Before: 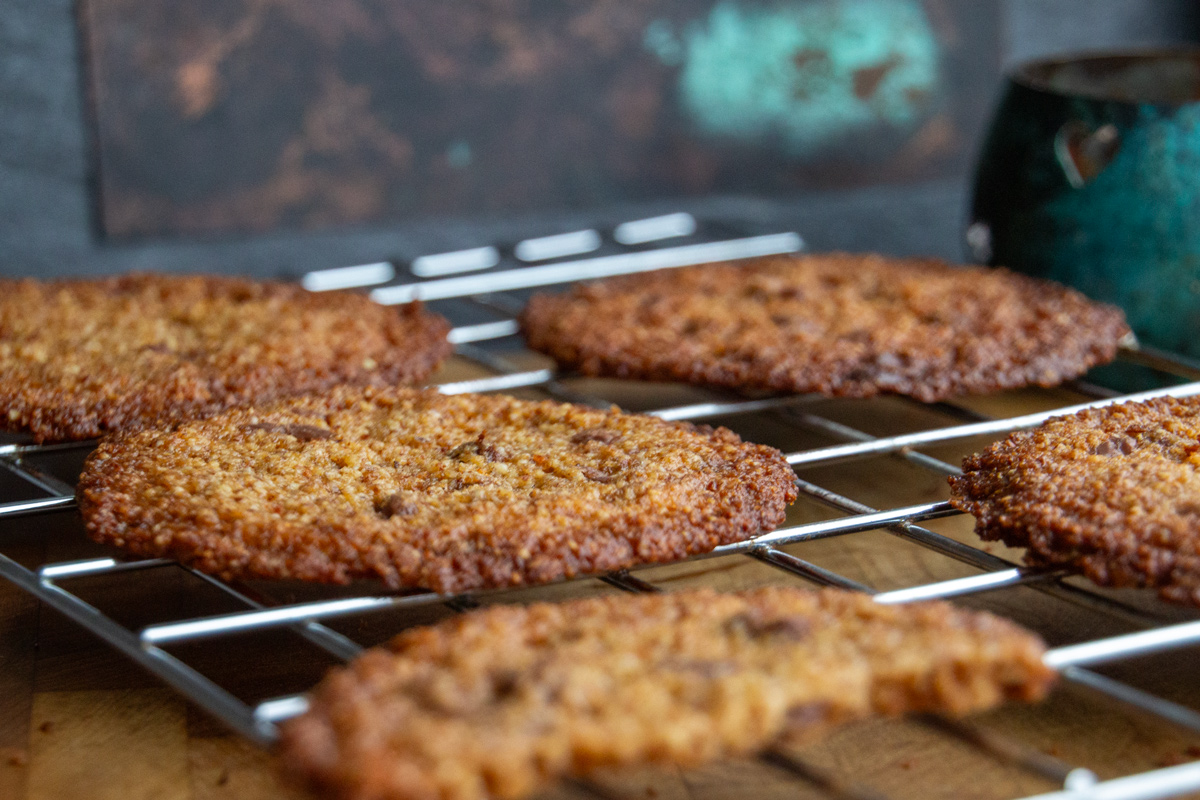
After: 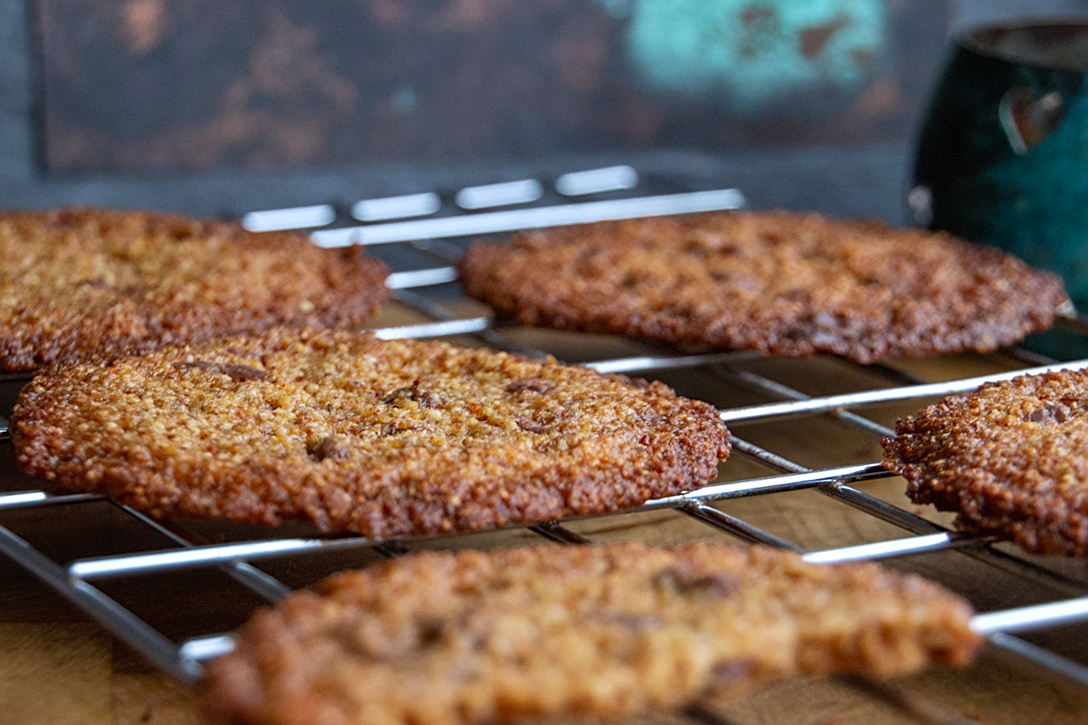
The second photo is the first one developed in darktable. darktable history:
sharpen: on, module defaults
color calibration: illuminant as shot in camera, x 0.358, y 0.373, temperature 4628.91 K
crop and rotate: angle -1.96°, left 3.097%, top 4.154%, right 1.586%, bottom 0.529%
